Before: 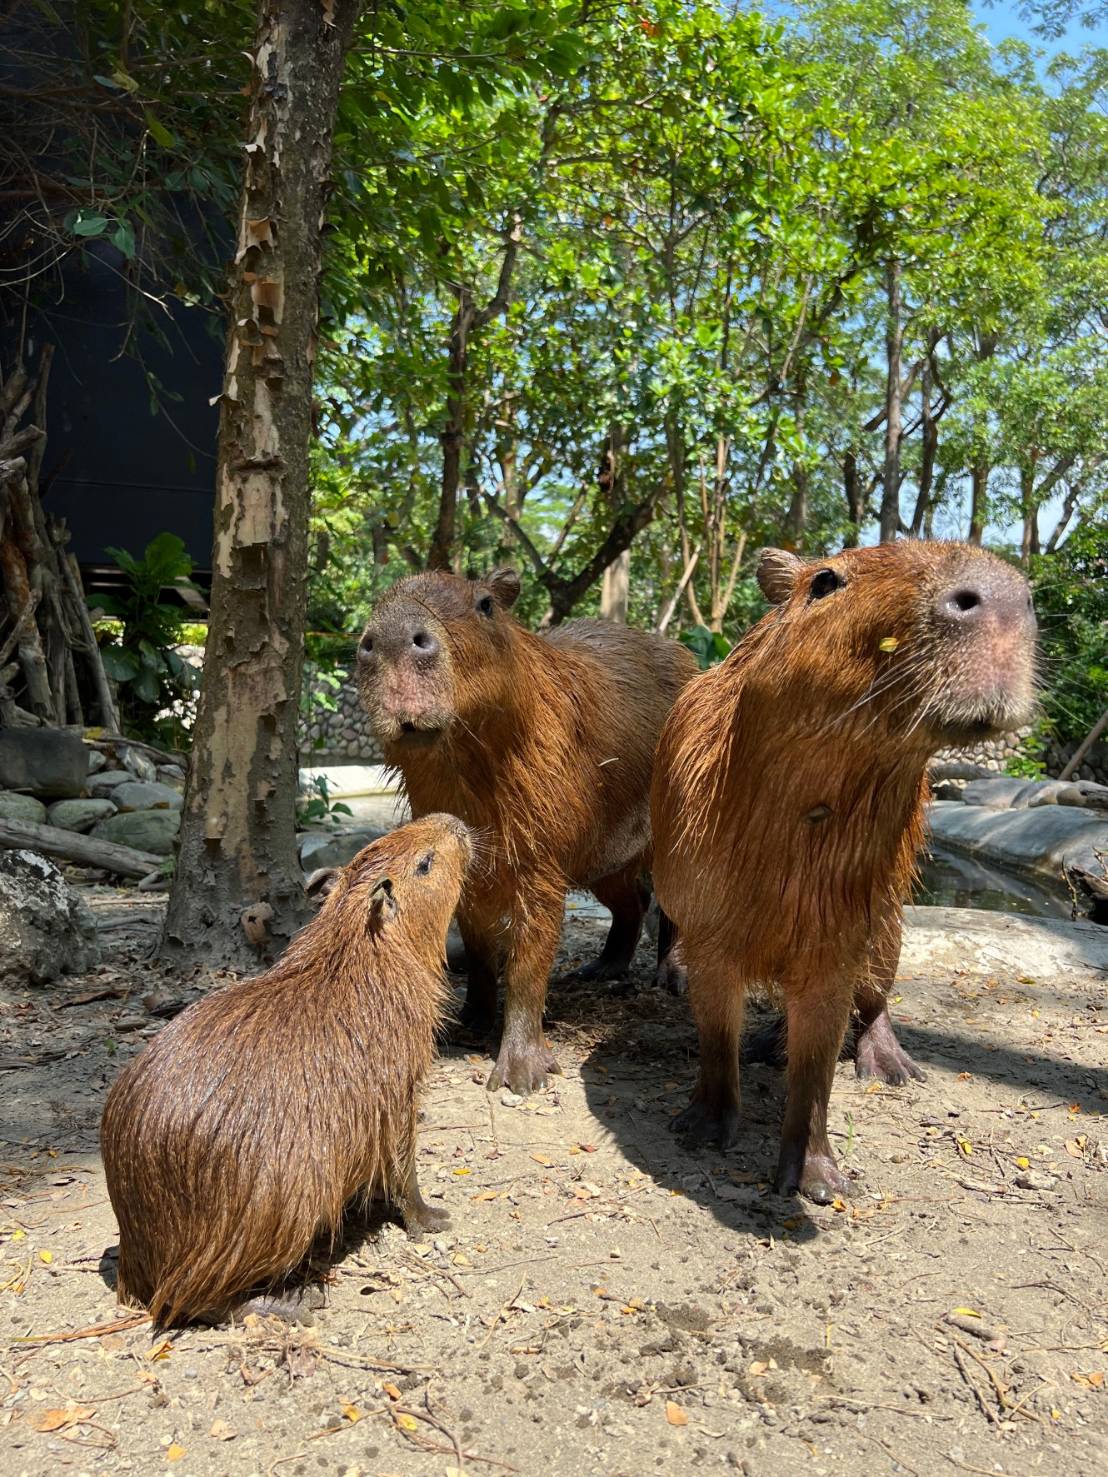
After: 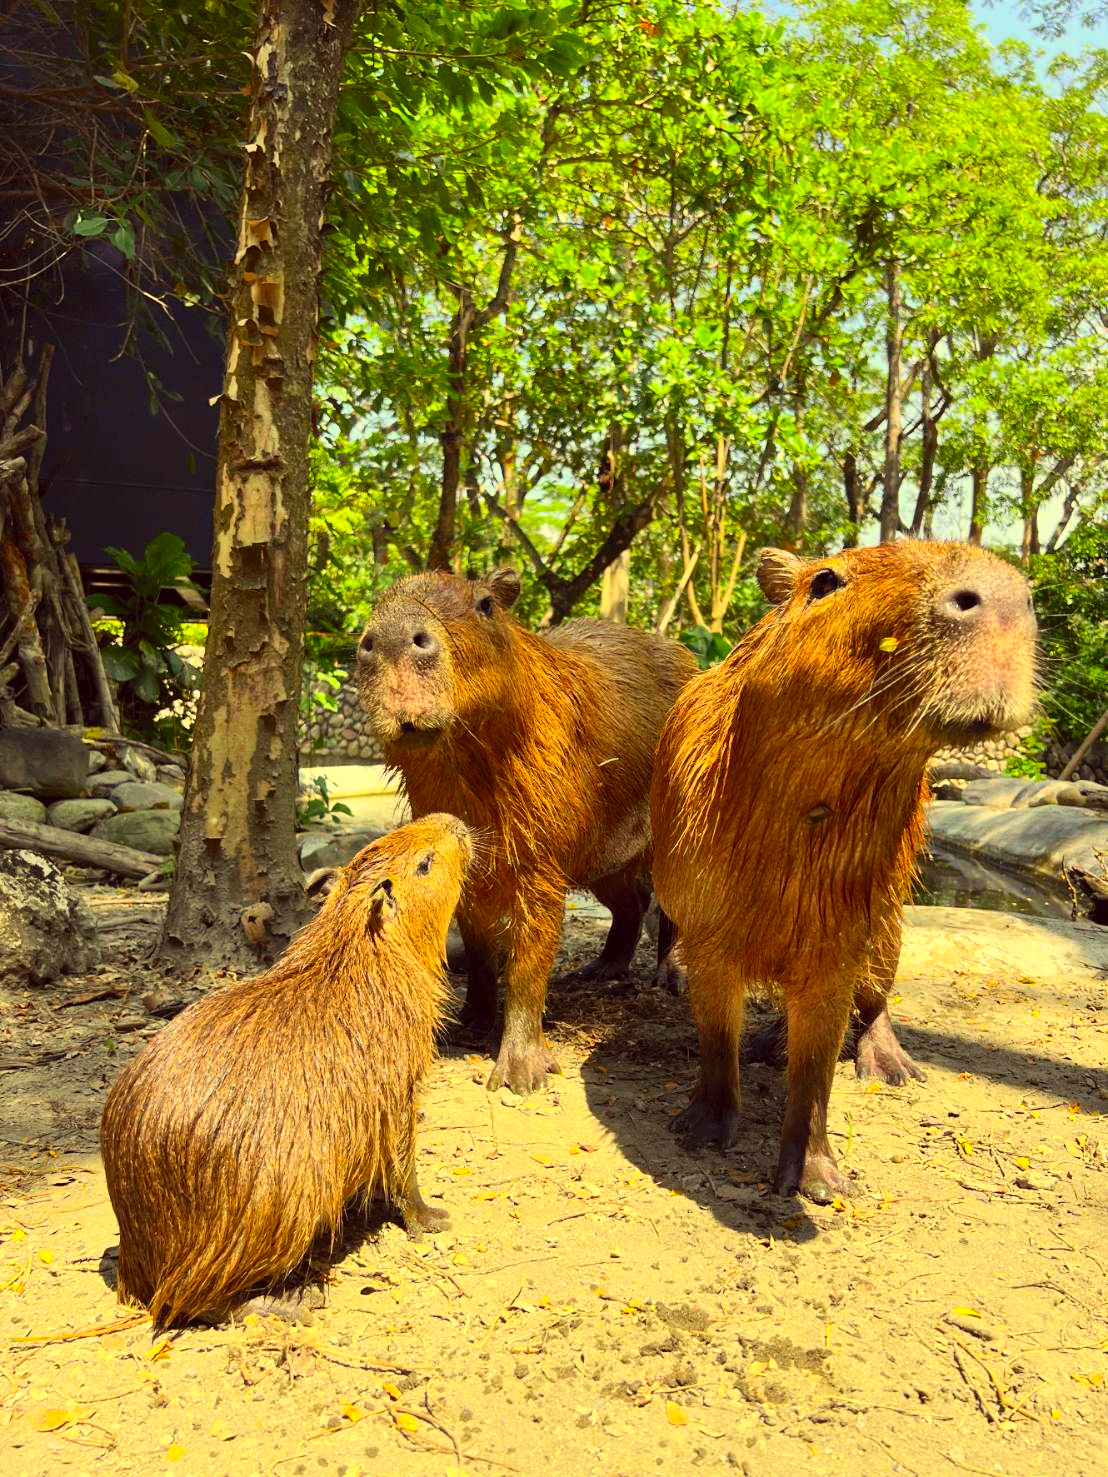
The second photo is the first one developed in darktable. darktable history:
contrast brightness saturation: contrast 0.237, brightness 0.25, saturation 0.384
color correction: highlights a* -0.553, highlights b* 39.87, shadows a* 9.49, shadows b* -0.156
